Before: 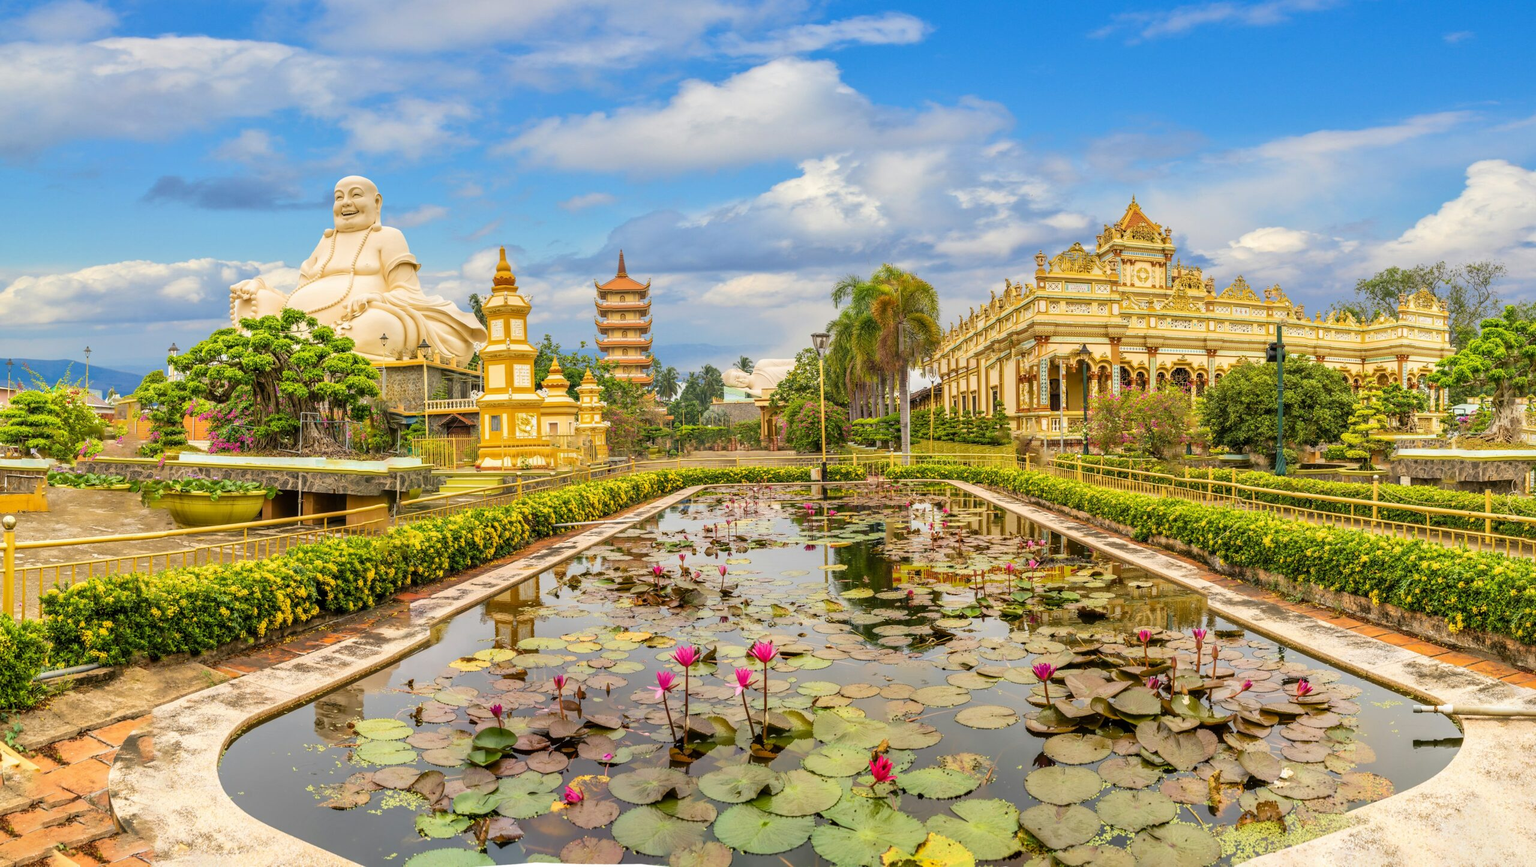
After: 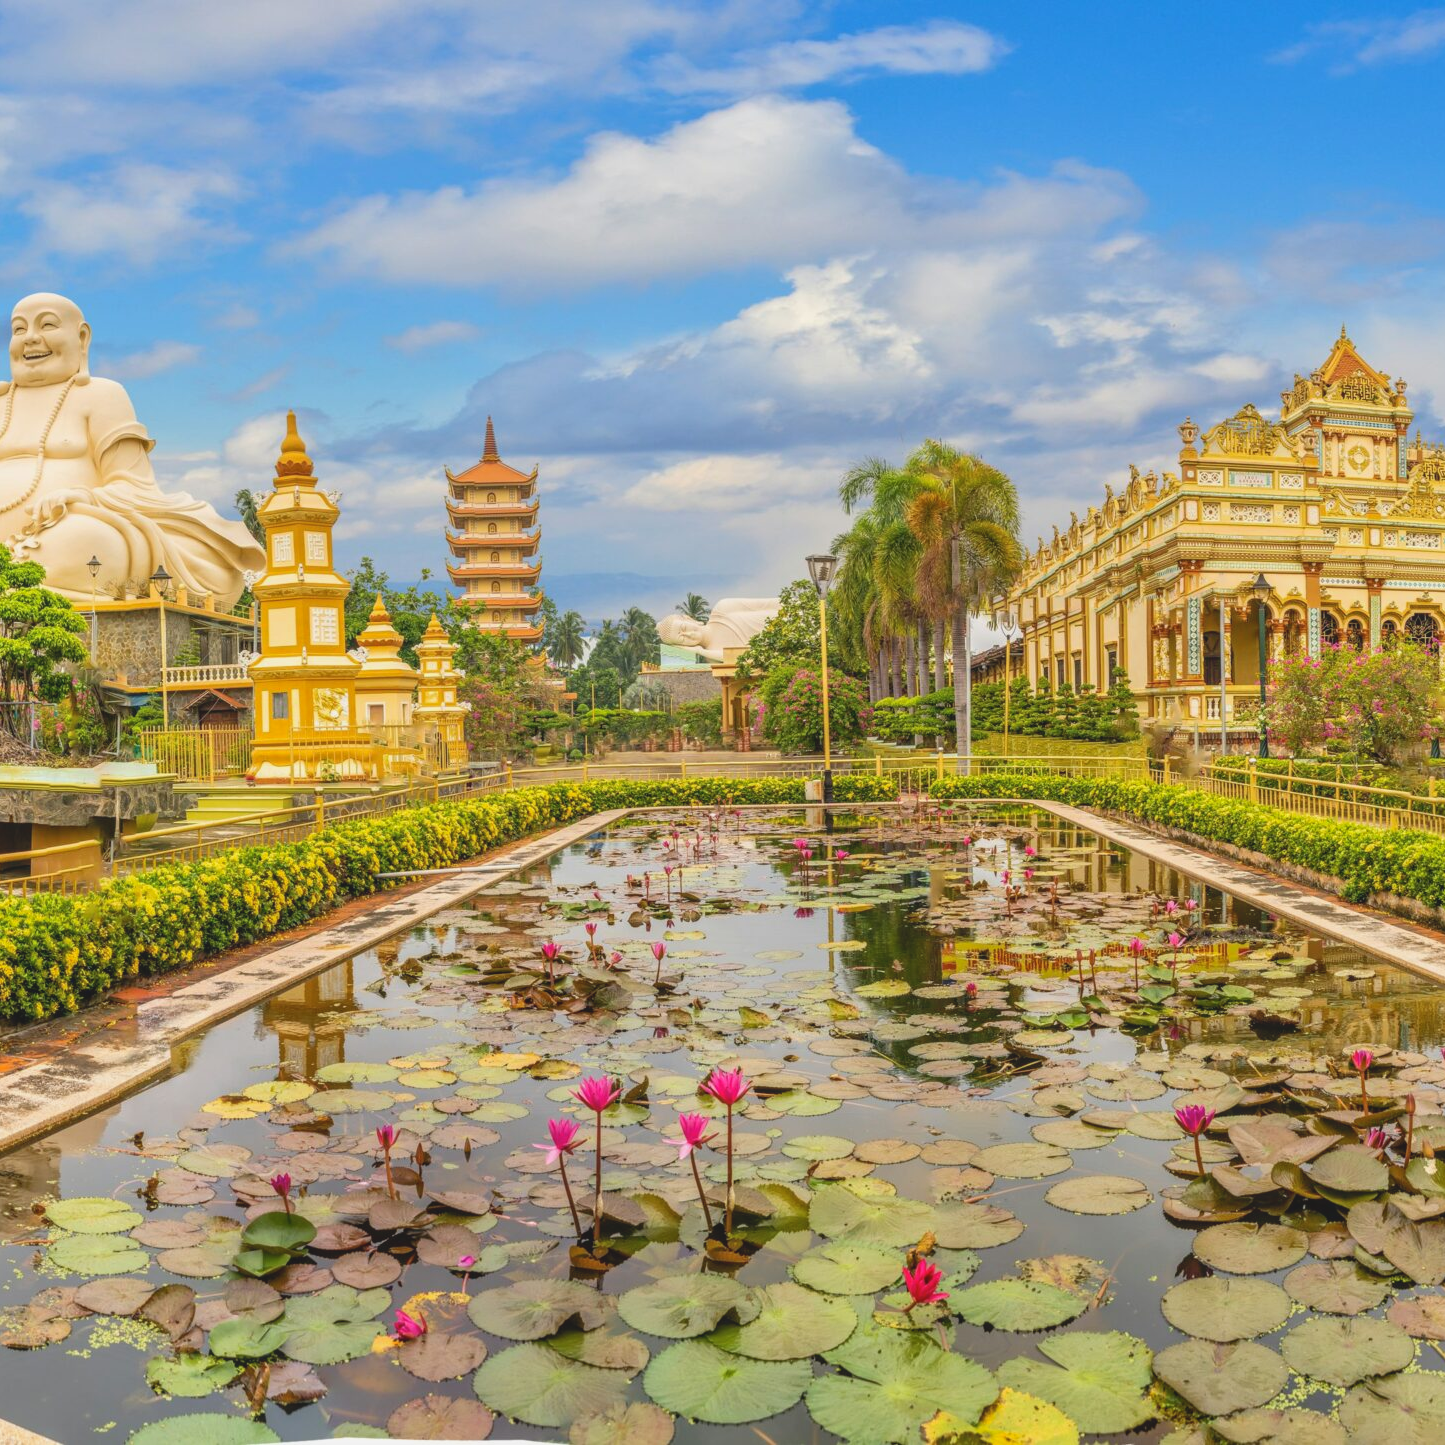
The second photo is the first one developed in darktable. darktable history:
local contrast: highlights 44%, shadows 3%, detail 98%
crop: left 21.341%, right 22.191%
